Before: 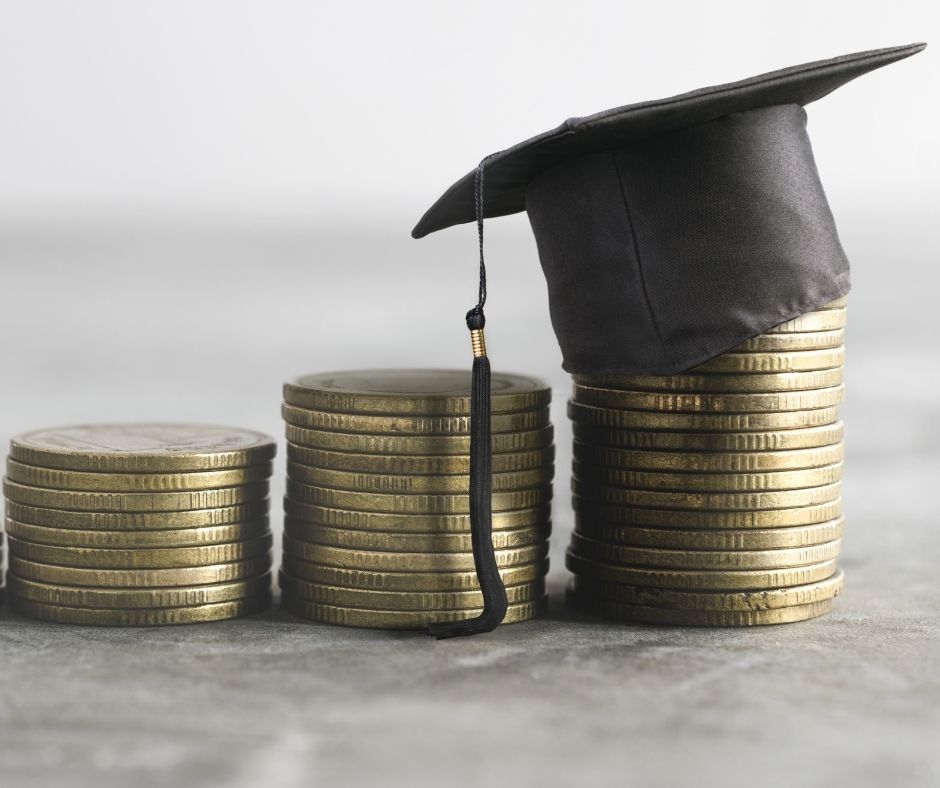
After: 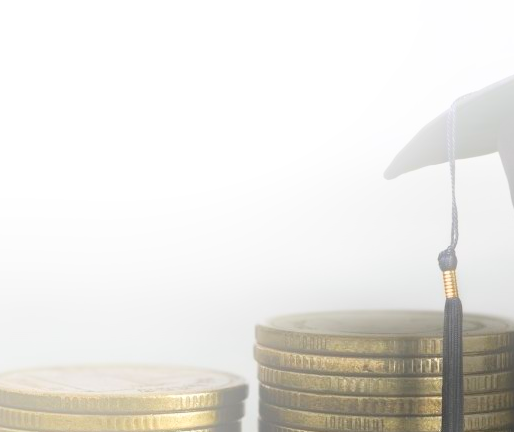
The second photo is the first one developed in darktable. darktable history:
bloom: on, module defaults
crop and rotate: left 3.047%, top 7.509%, right 42.236%, bottom 37.598%
